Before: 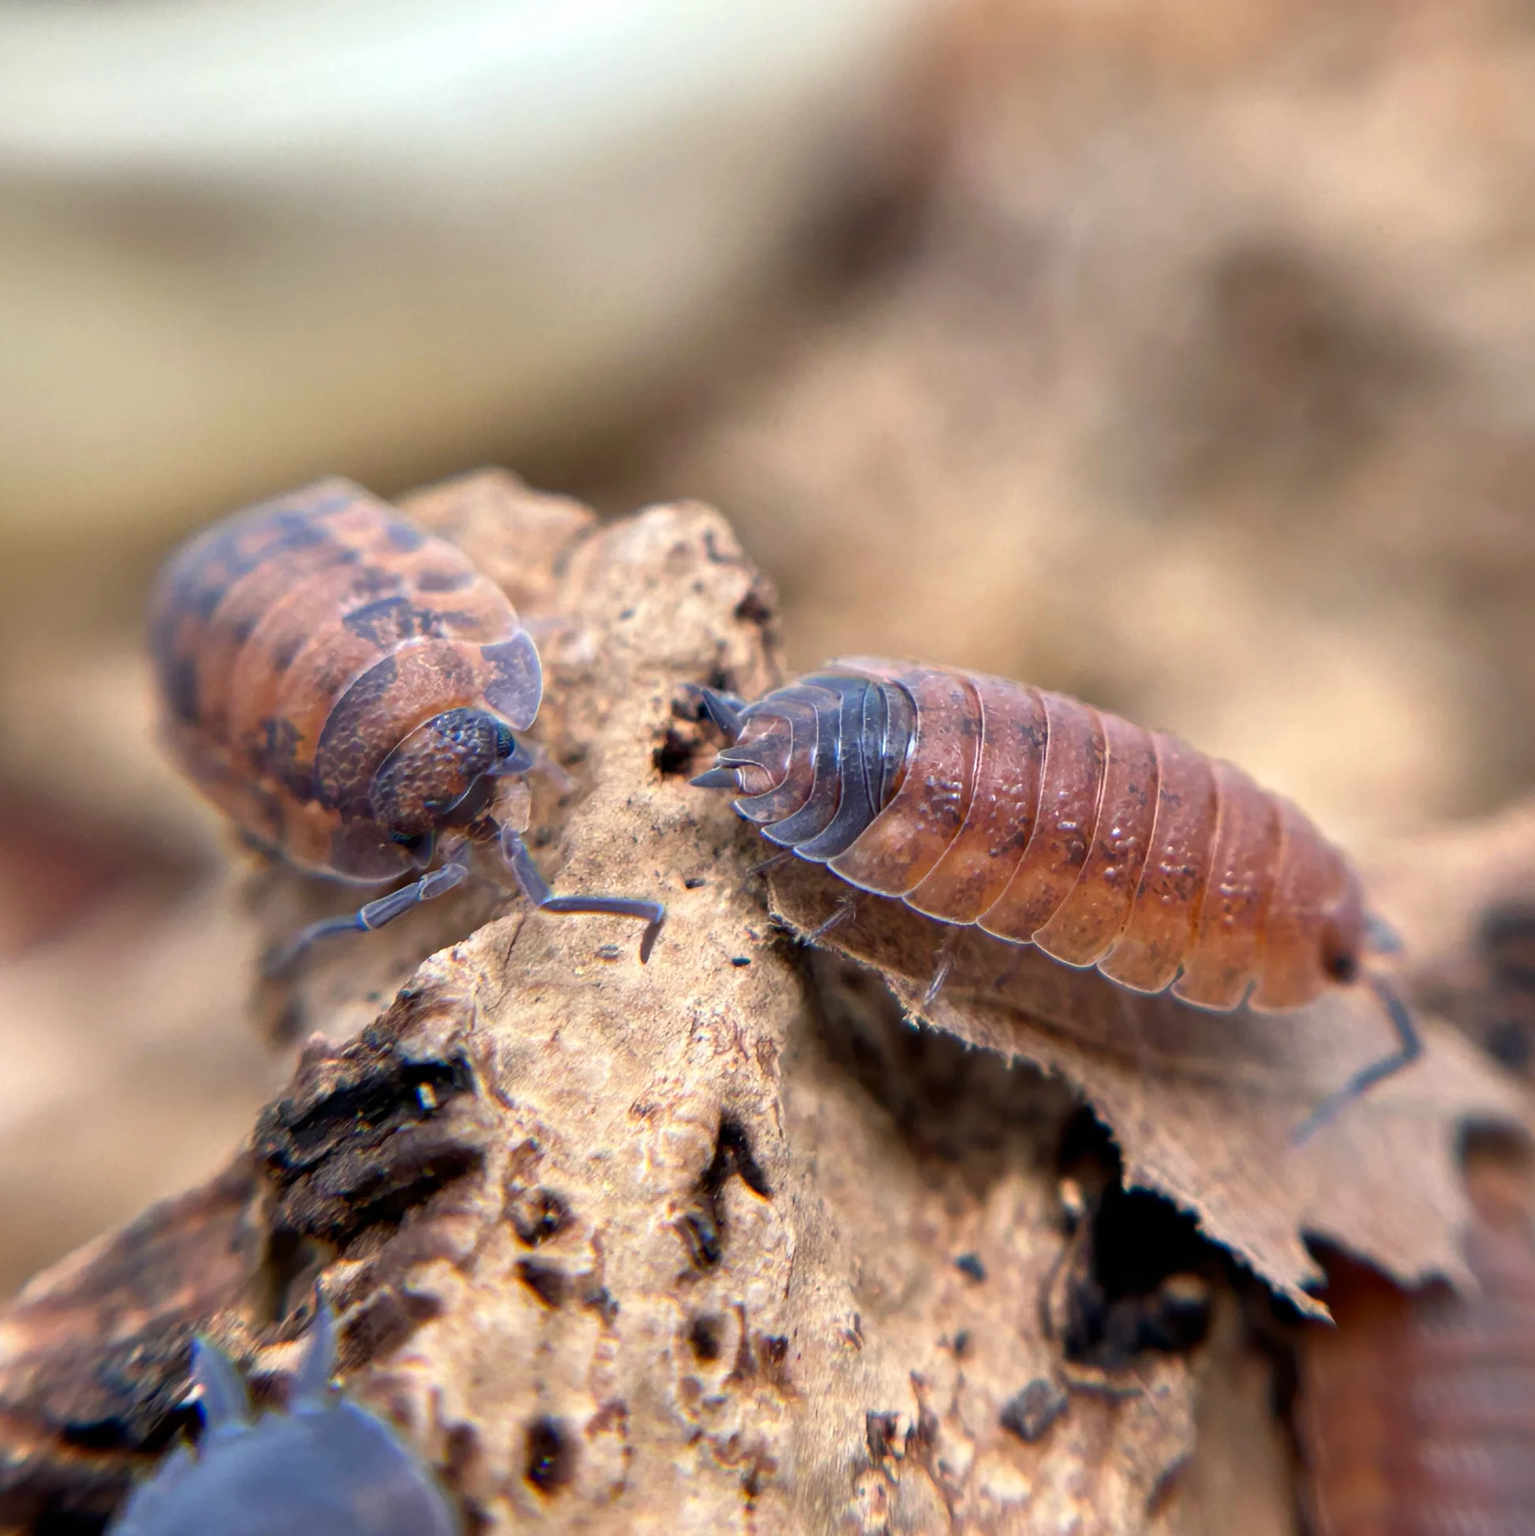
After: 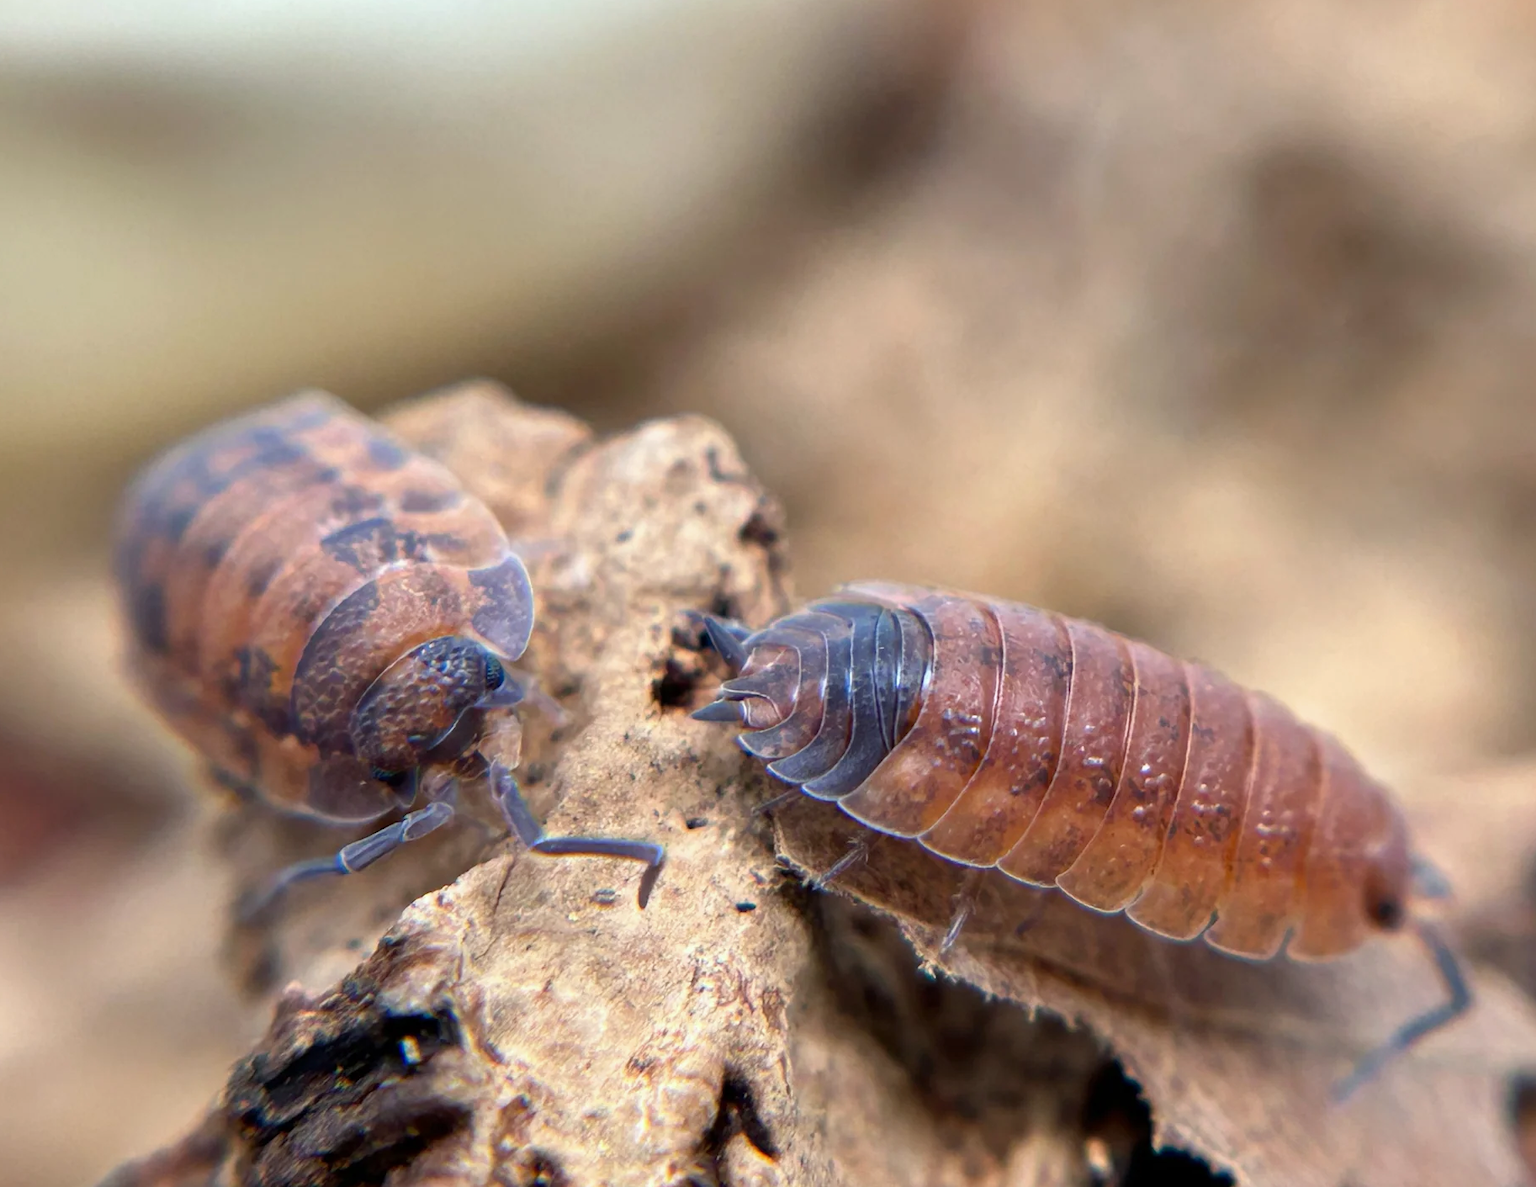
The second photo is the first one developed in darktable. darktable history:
white balance: red 0.978, blue 0.999
crop: left 2.737%, top 7.287%, right 3.421%, bottom 20.179%
